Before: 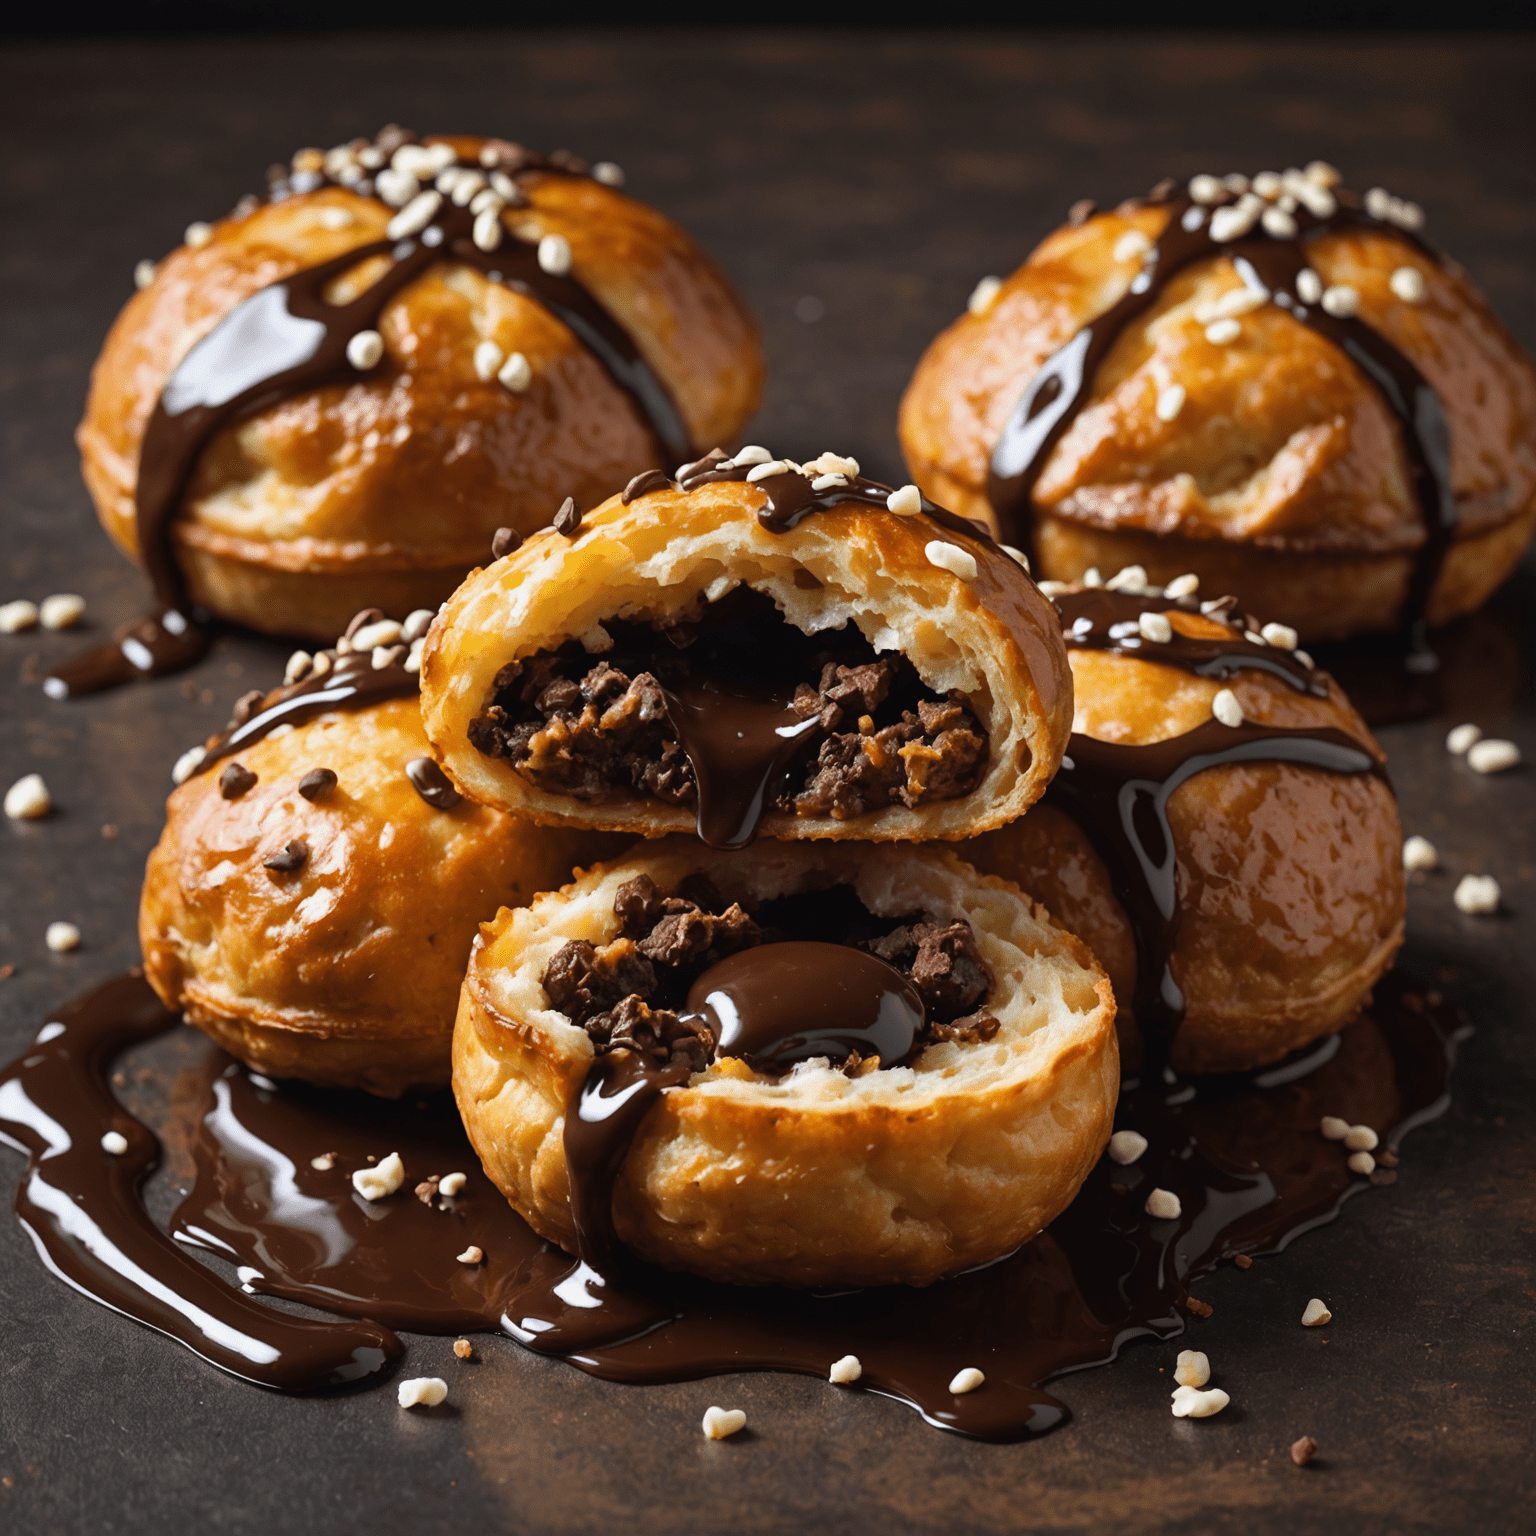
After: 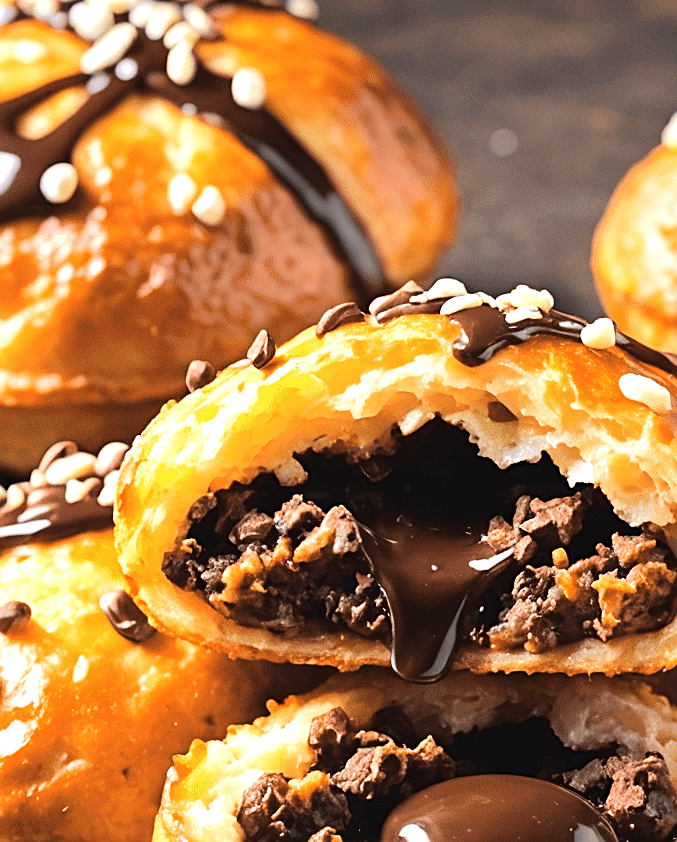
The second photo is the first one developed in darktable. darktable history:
sharpen: on, module defaults
crop: left 19.931%, top 10.874%, right 35.929%, bottom 34.29%
exposure: black level correction 0, exposure 0.7 EV, compensate highlight preservation false
tone equalizer: -7 EV 0.161 EV, -6 EV 0.608 EV, -5 EV 1.11 EV, -4 EV 1.3 EV, -3 EV 1.12 EV, -2 EV 0.6 EV, -1 EV 0.151 EV, edges refinement/feathering 500, mask exposure compensation -1.57 EV, preserve details no
